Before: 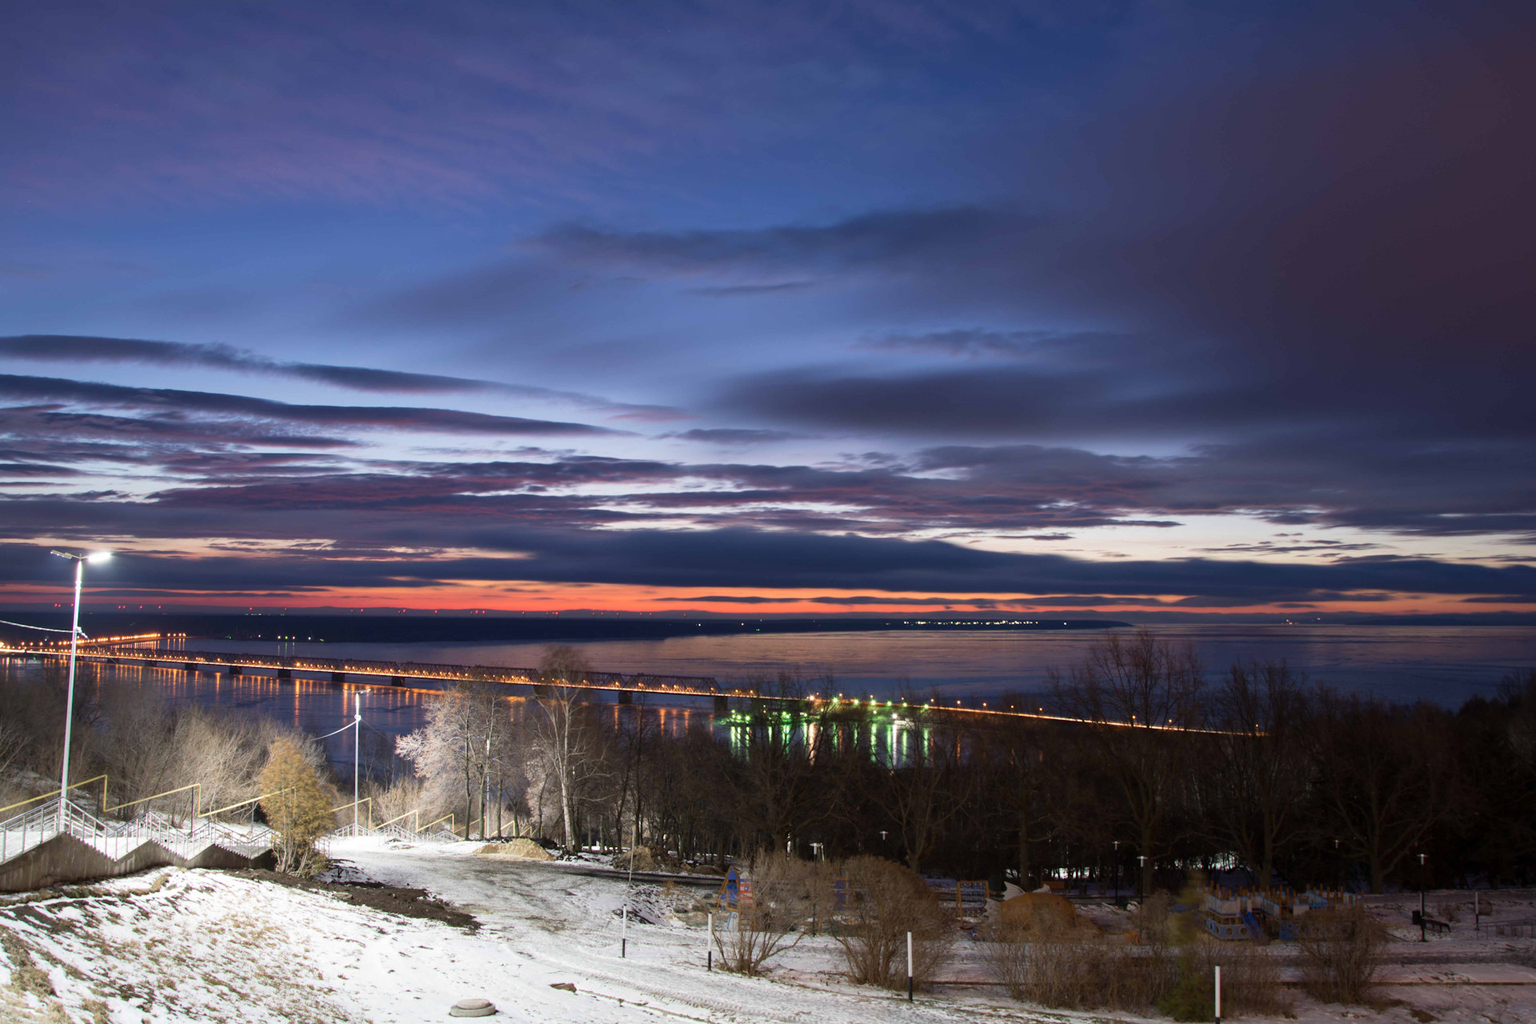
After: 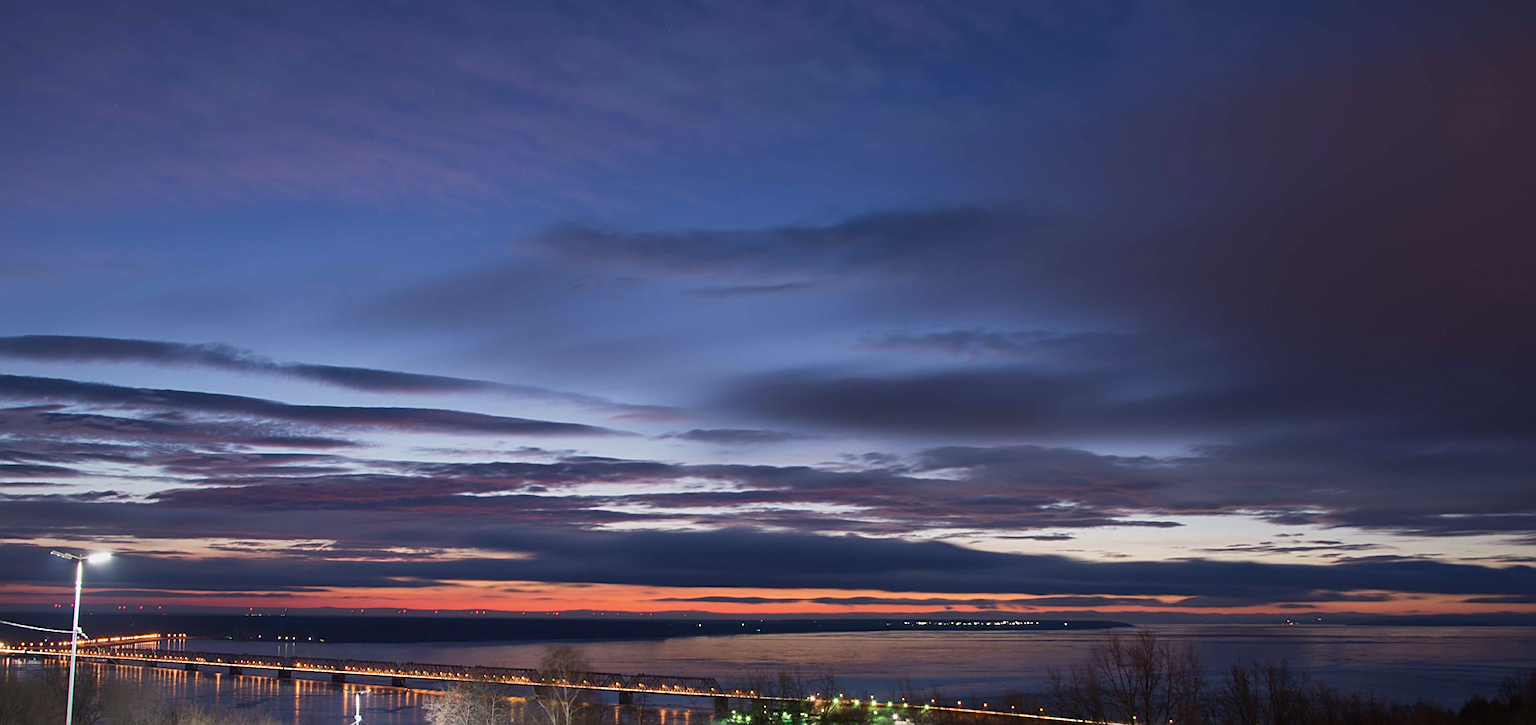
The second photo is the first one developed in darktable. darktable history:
exposure: exposure -0.206 EV, compensate exposure bias true, compensate highlight preservation false
sharpen: on, module defaults
crop: right 0.001%, bottom 29.069%
